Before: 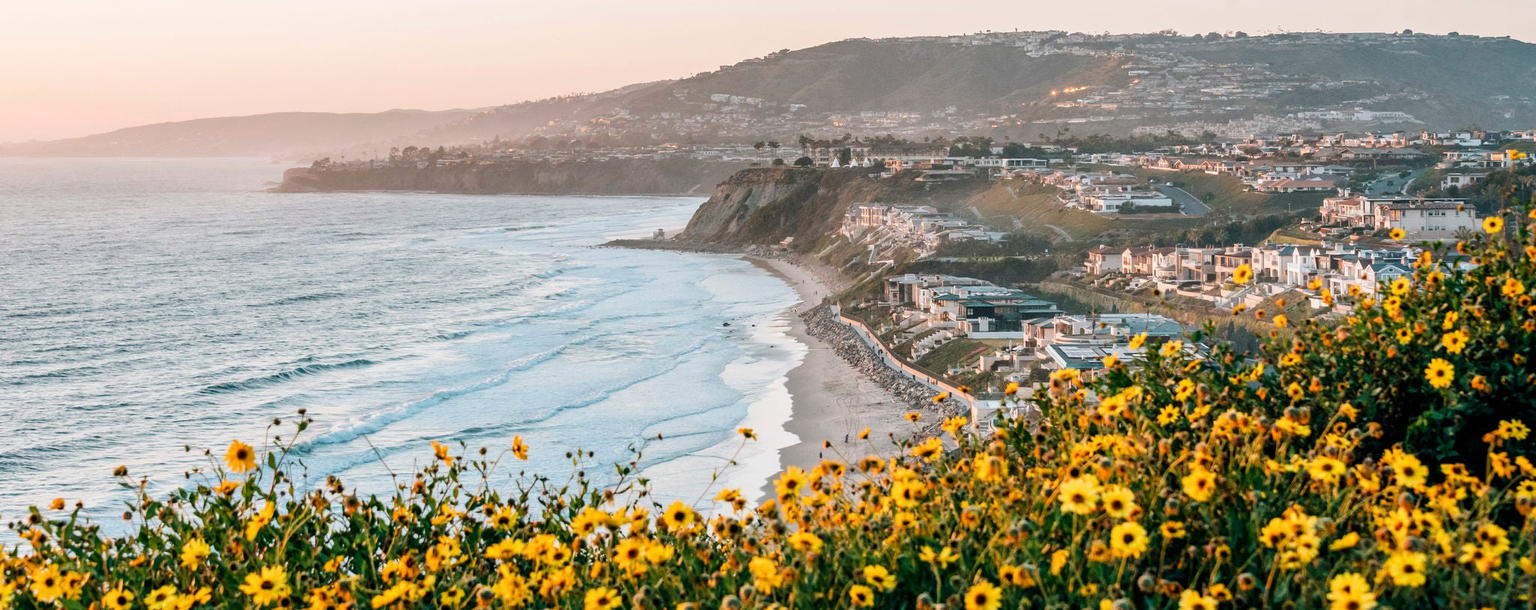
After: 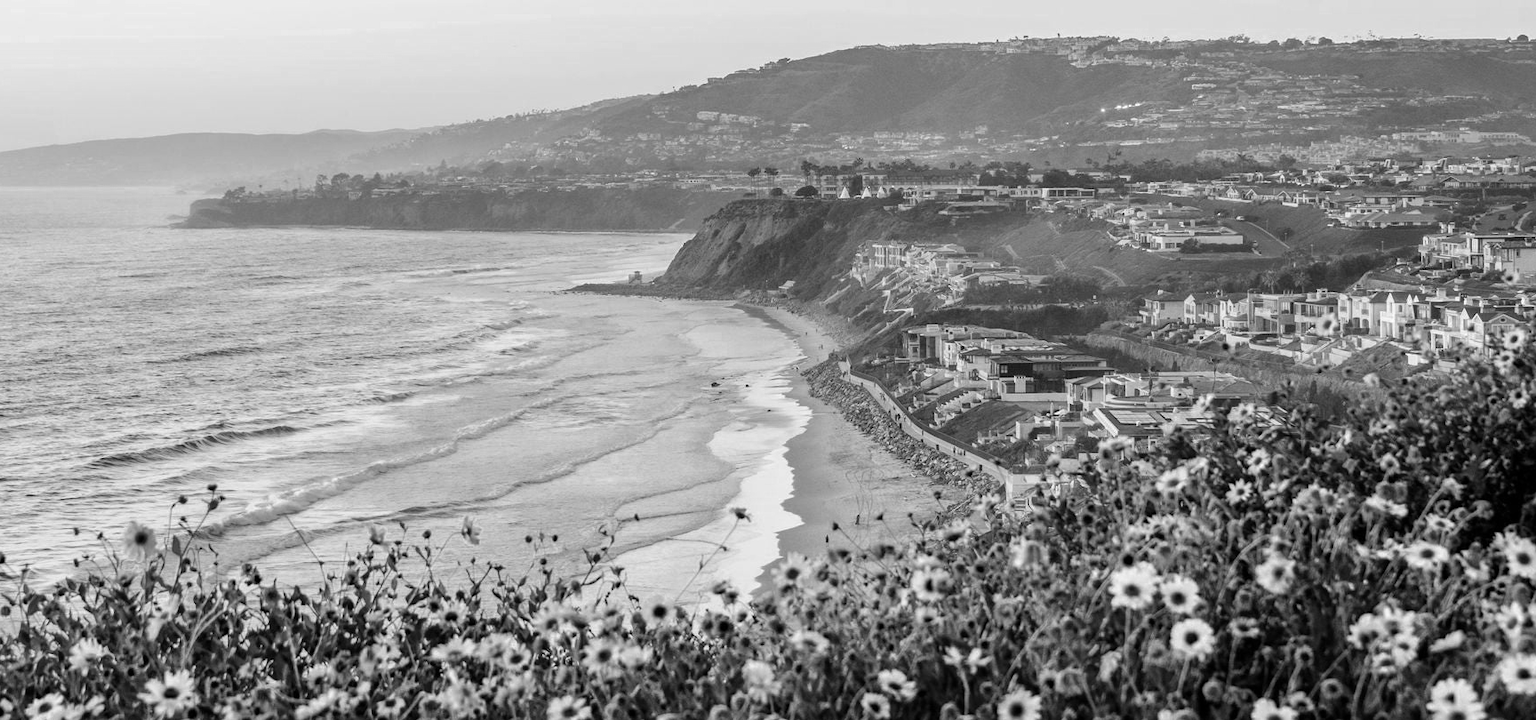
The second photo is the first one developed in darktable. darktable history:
crop: left 8.026%, right 7.374%
base curve: curves: ch0 [(0, 0) (0.303, 0.277) (1, 1)]
color zones: curves: ch0 [(0.002, 0.593) (0.143, 0.417) (0.285, 0.541) (0.455, 0.289) (0.608, 0.327) (0.727, 0.283) (0.869, 0.571) (1, 0.603)]; ch1 [(0, 0) (0.143, 0) (0.286, 0) (0.429, 0) (0.571, 0) (0.714, 0) (0.857, 0)]
